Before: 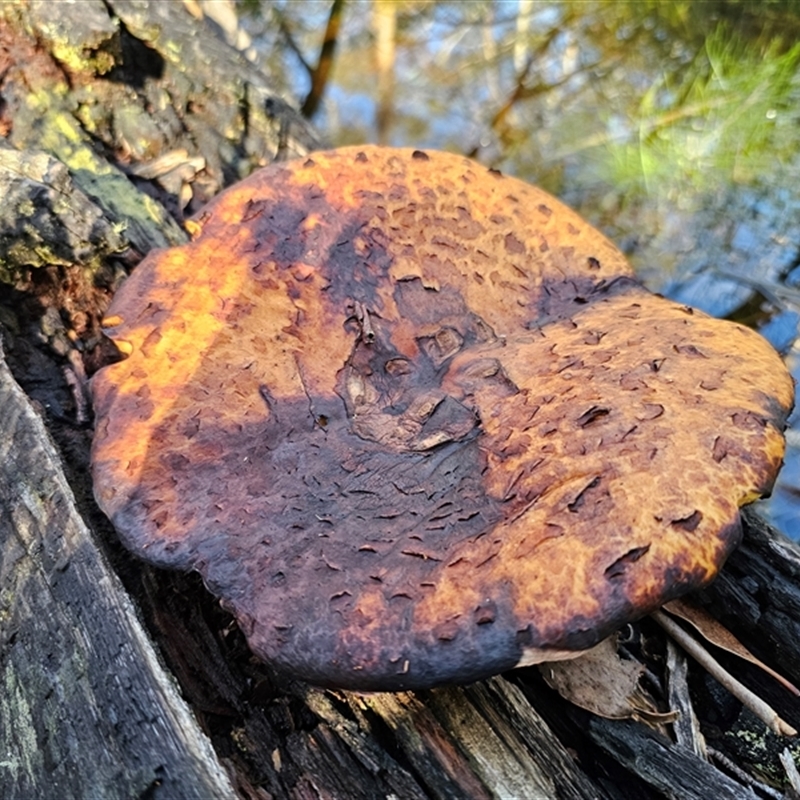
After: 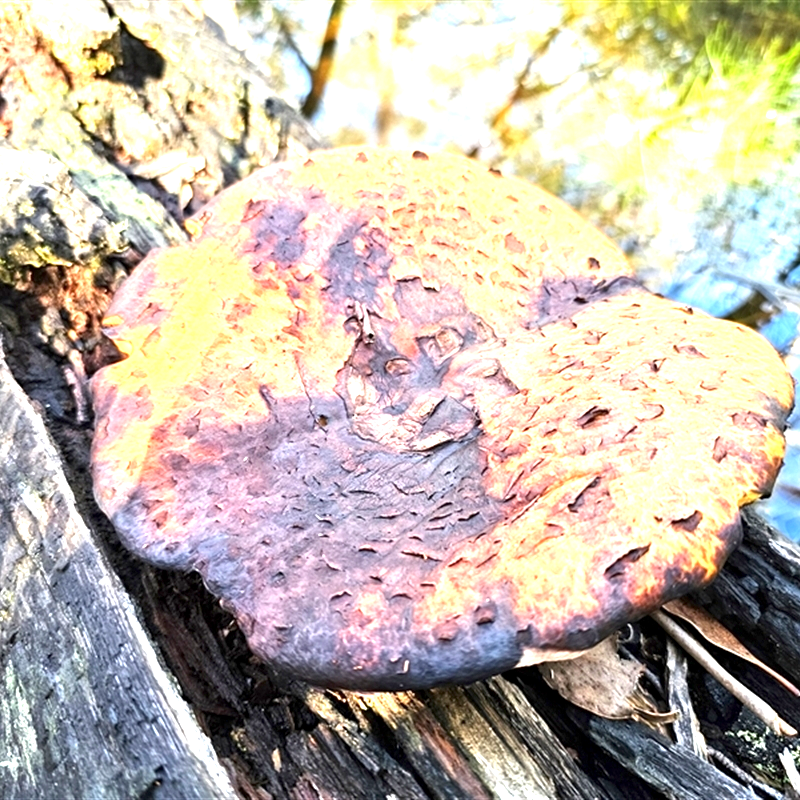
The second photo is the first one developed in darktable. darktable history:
exposure: black level correction 0.001, exposure 1.718 EV, compensate highlight preservation false
